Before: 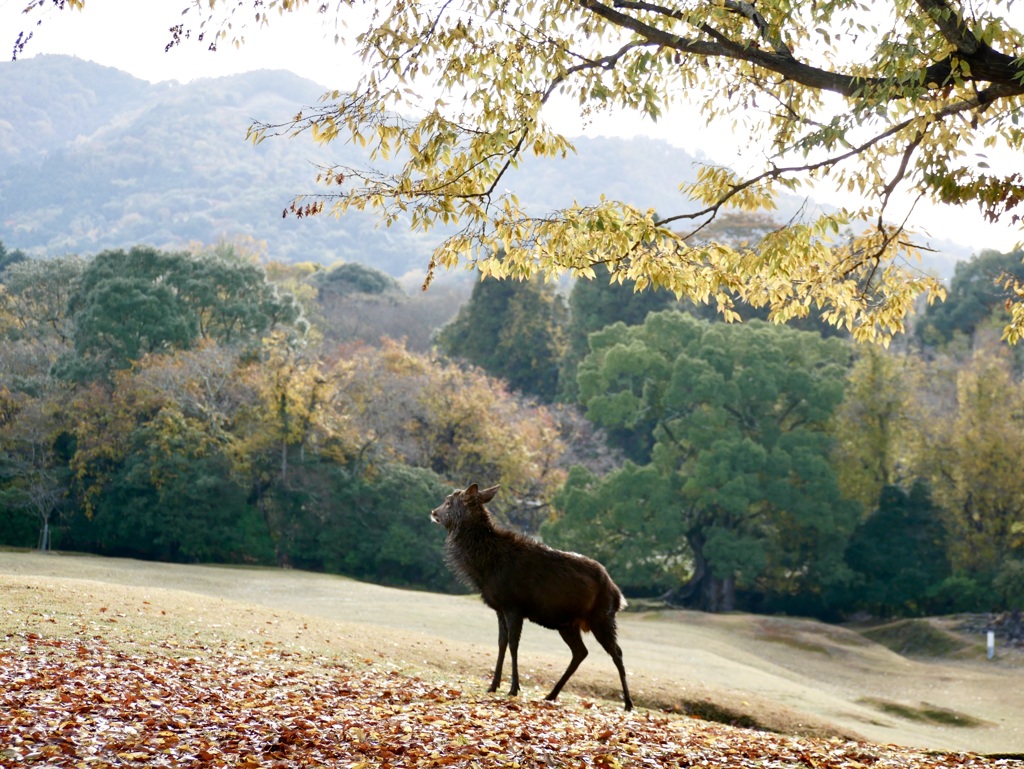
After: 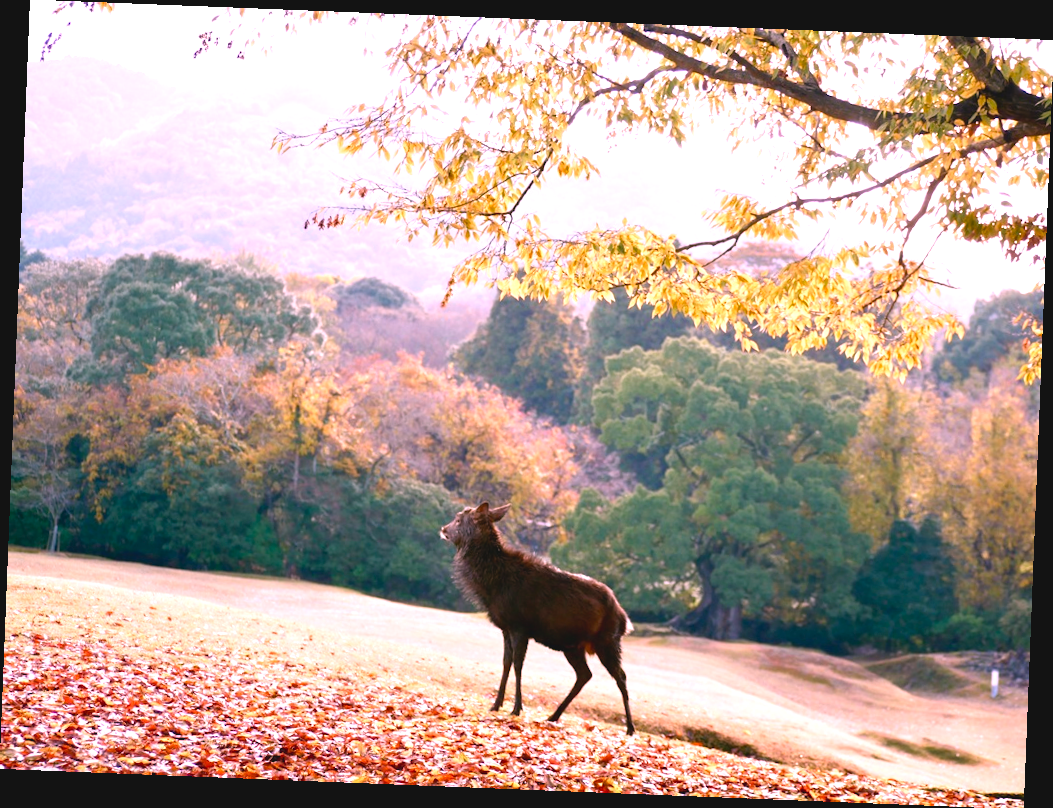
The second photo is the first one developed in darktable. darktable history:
rotate and perspective: rotation 2.27°, automatic cropping off
white balance: red 1.188, blue 1.11
contrast brightness saturation: contrast -0.11
exposure: black level correction 0, exposure 0.7 EV, compensate exposure bias true, compensate highlight preservation false
